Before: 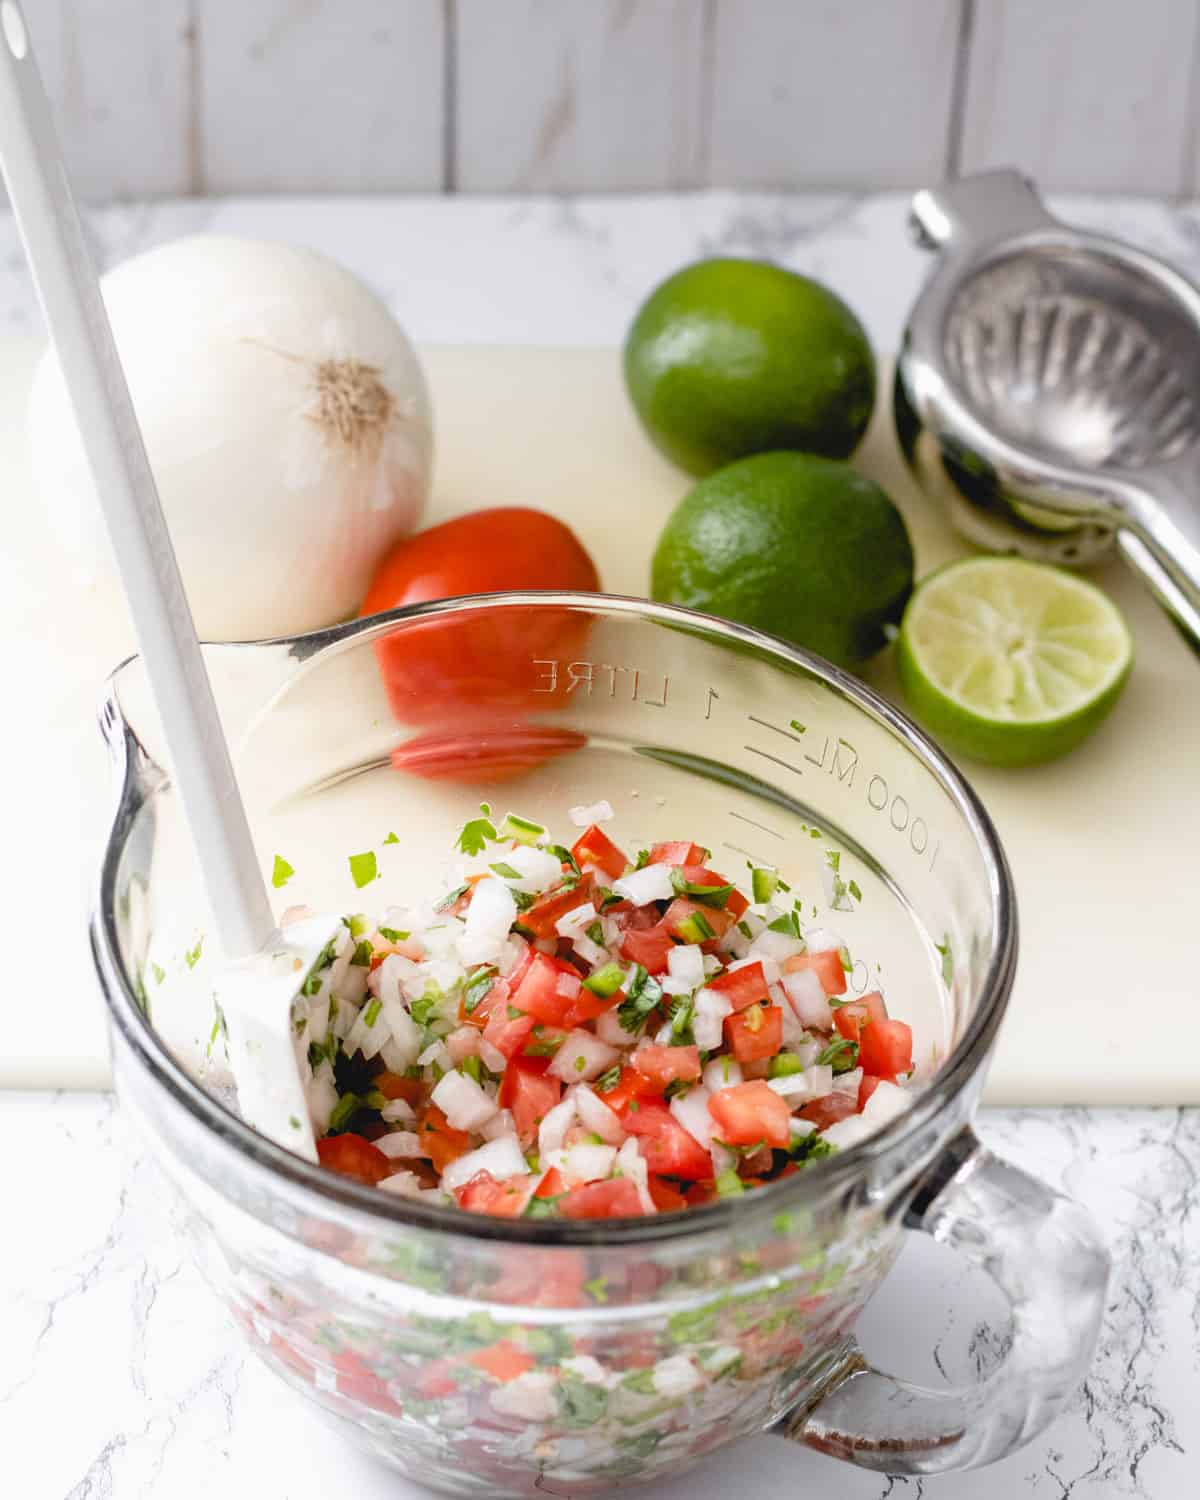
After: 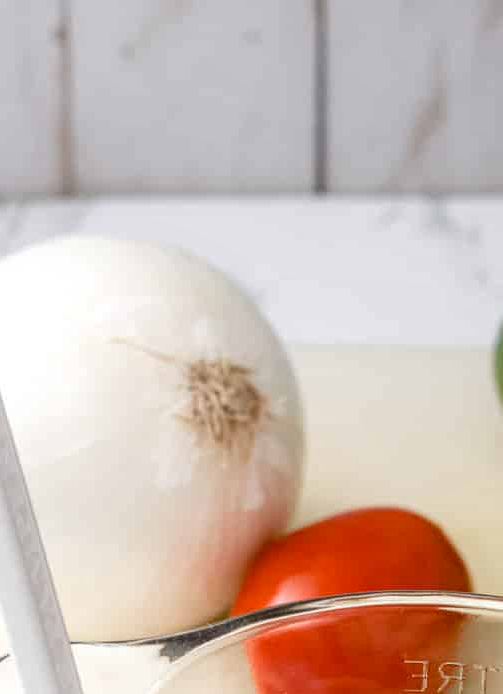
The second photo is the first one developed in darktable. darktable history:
crop and rotate: left 10.817%, top 0.062%, right 47.194%, bottom 53.626%
local contrast: on, module defaults
